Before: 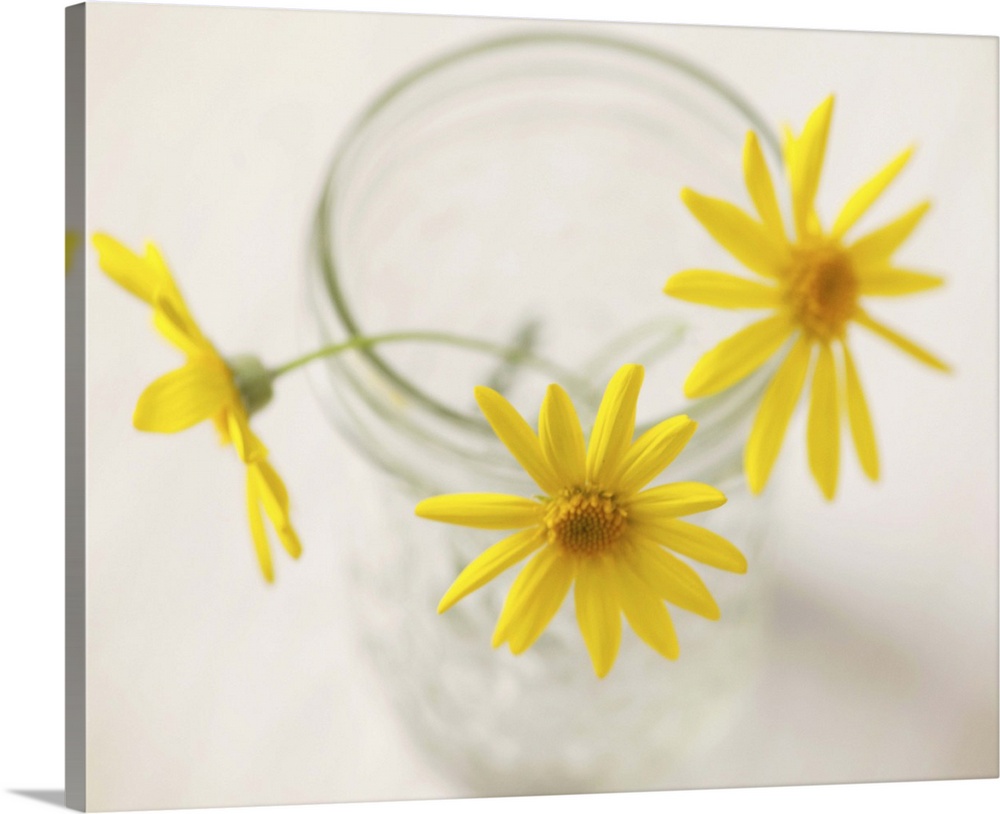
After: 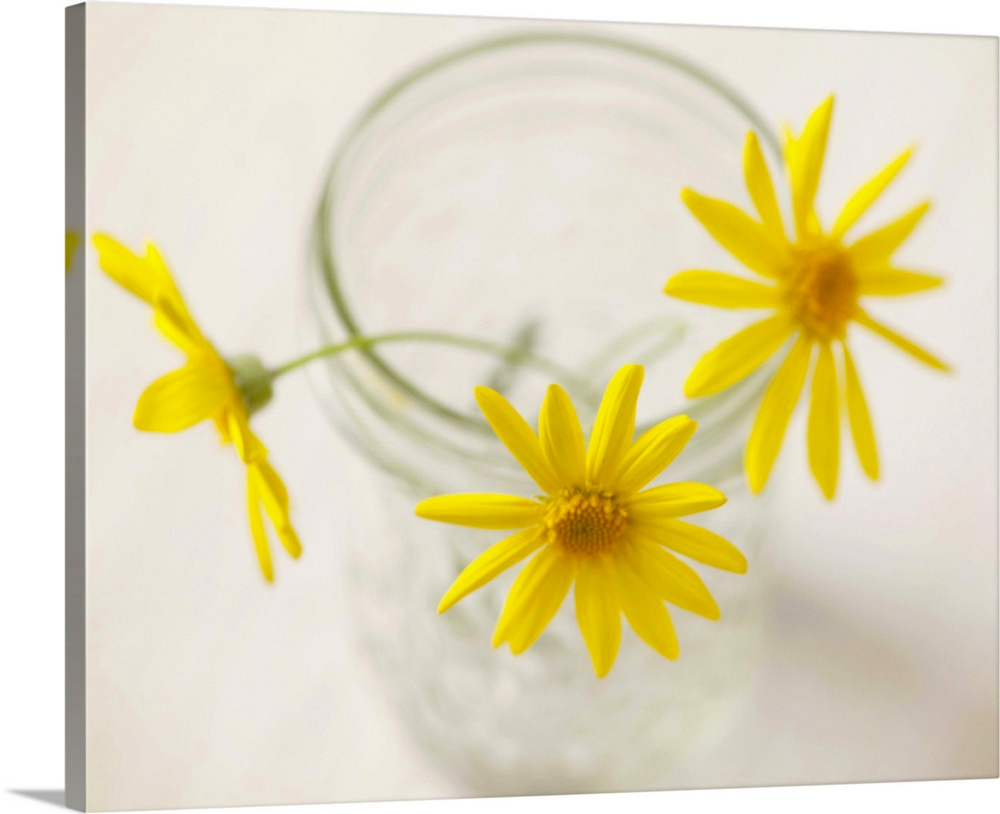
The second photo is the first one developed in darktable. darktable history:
tone equalizer: -7 EV 0.149 EV, -6 EV 0.582 EV, -5 EV 1.19 EV, -4 EV 1.37 EV, -3 EV 1.12 EV, -2 EV 0.6 EV, -1 EV 0.168 EV
color balance rgb: global offset › luminance -0.381%, perceptual saturation grading › global saturation 20.351%, perceptual saturation grading › highlights -19.714%, perceptual saturation grading › shadows 29.405%, global vibrance 20.777%
